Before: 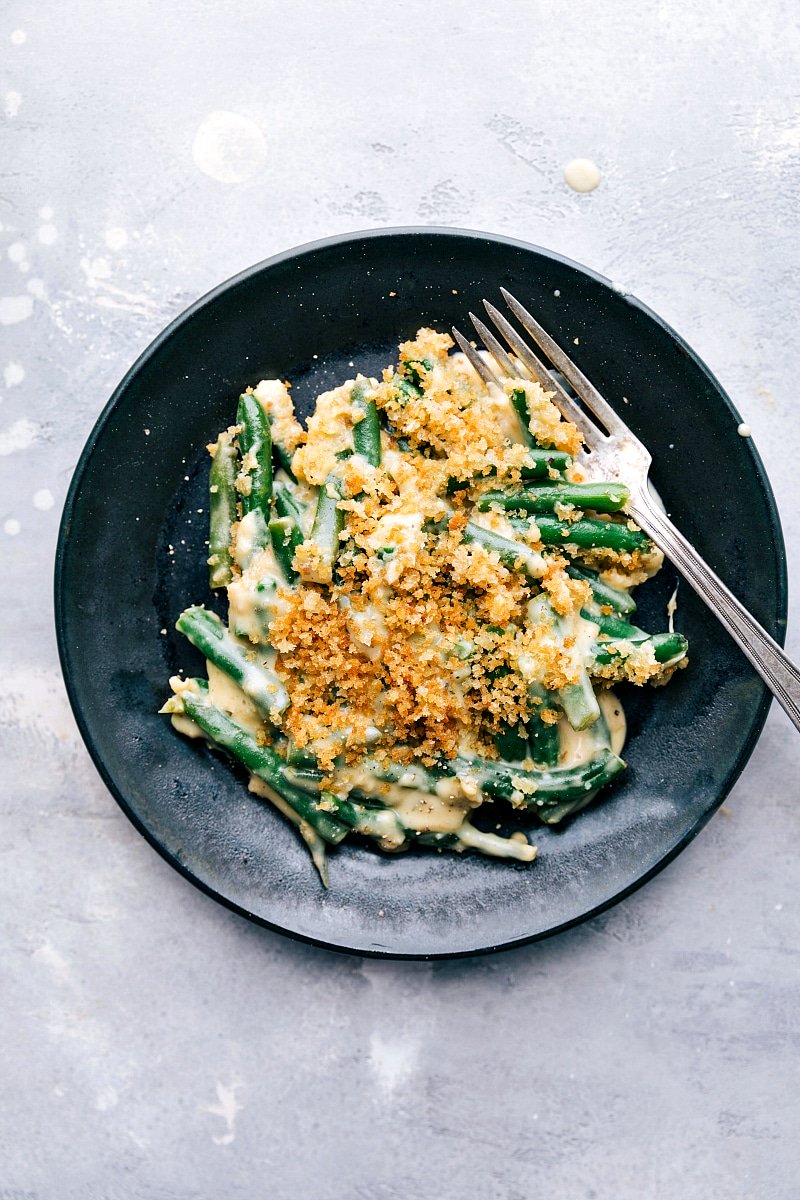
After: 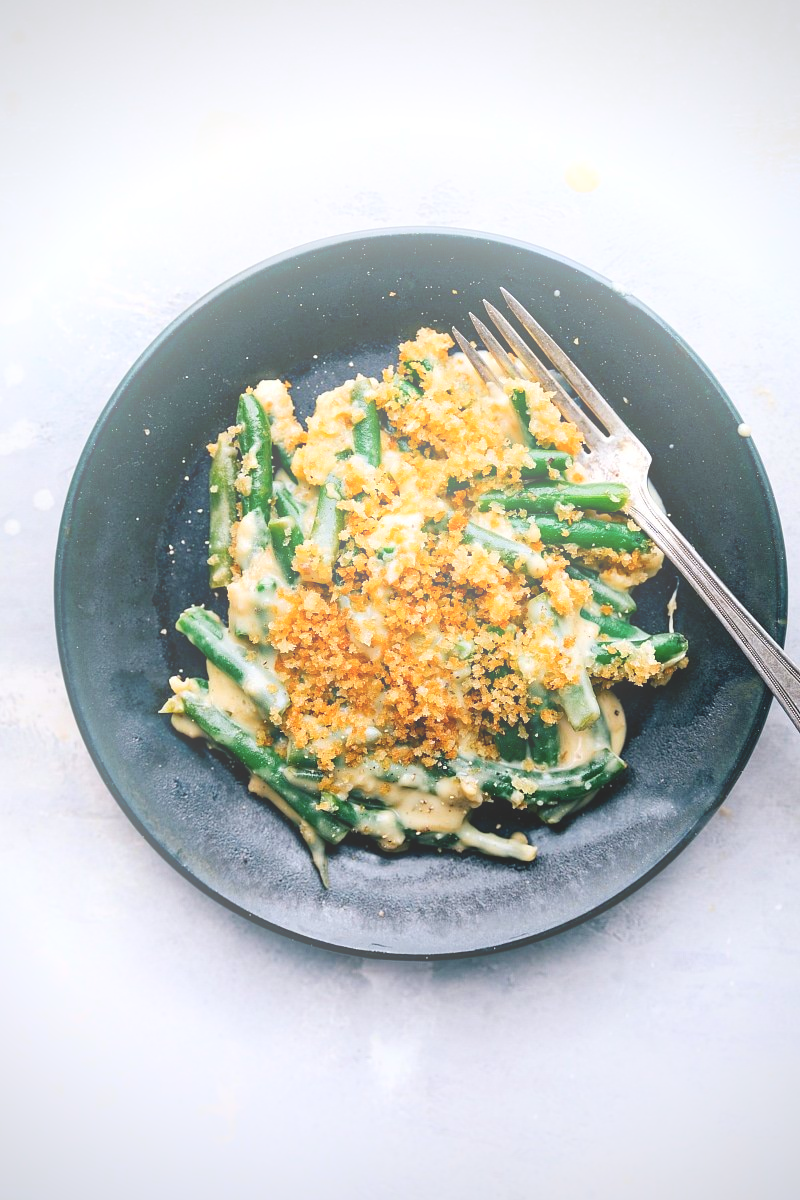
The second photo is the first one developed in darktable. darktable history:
bloom: on, module defaults
vignetting: fall-off radius 60.92%
